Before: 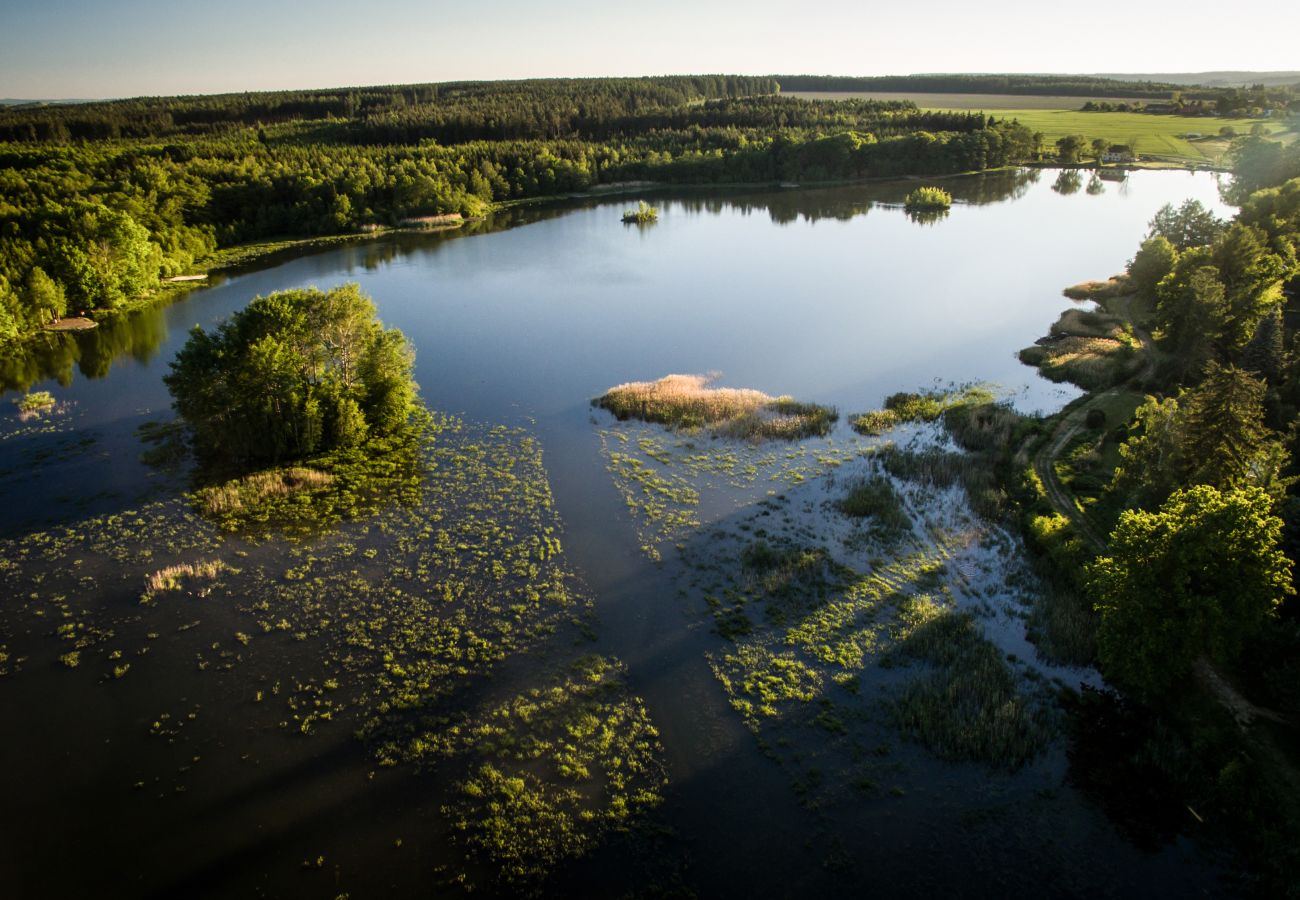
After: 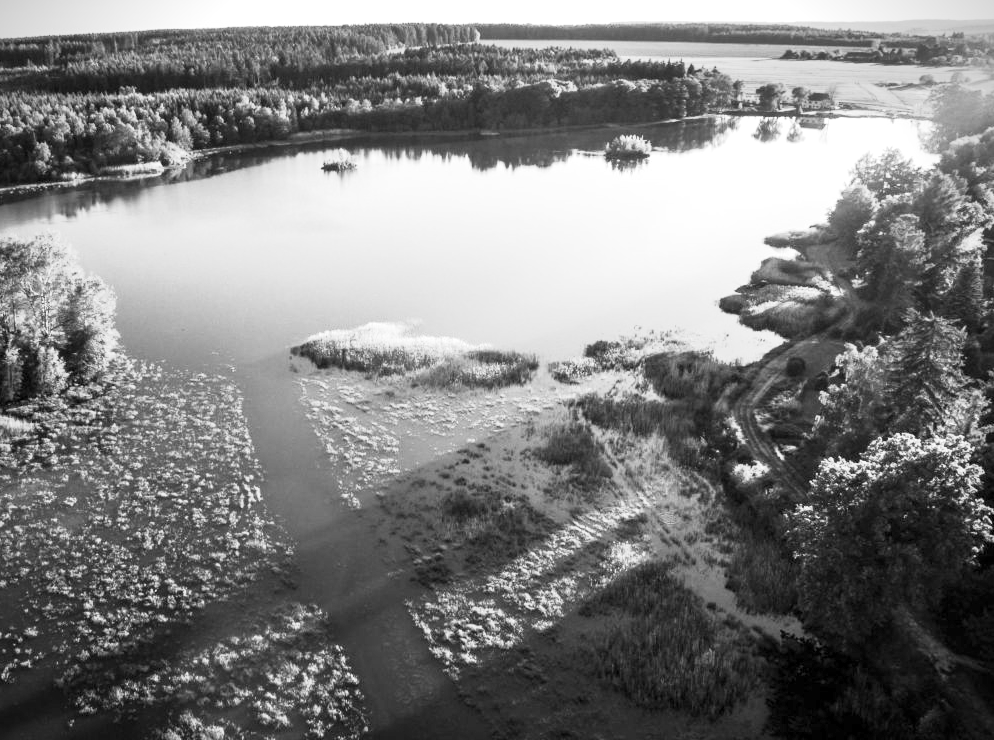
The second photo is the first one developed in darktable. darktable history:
monochrome: a 16.01, b -2.65, highlights 0.52
base curve: curves: ch0 [(0, 0) (0.088, 0.125) (0.176, 0.251) (0.354, 0.501) (0.613, 0.749) (1, 0.877)], preserve colors none
shadows and highlights: shadows 20.91, highlights -35.45, soften with gaussian
tone equalizer: on, module defaults
exposure: exposure 1 EV, compensate highlight preservation false
crop: left 23.095%, top 5.827%, bottom 11.854%
vignetting: fall-off start 91.19%
